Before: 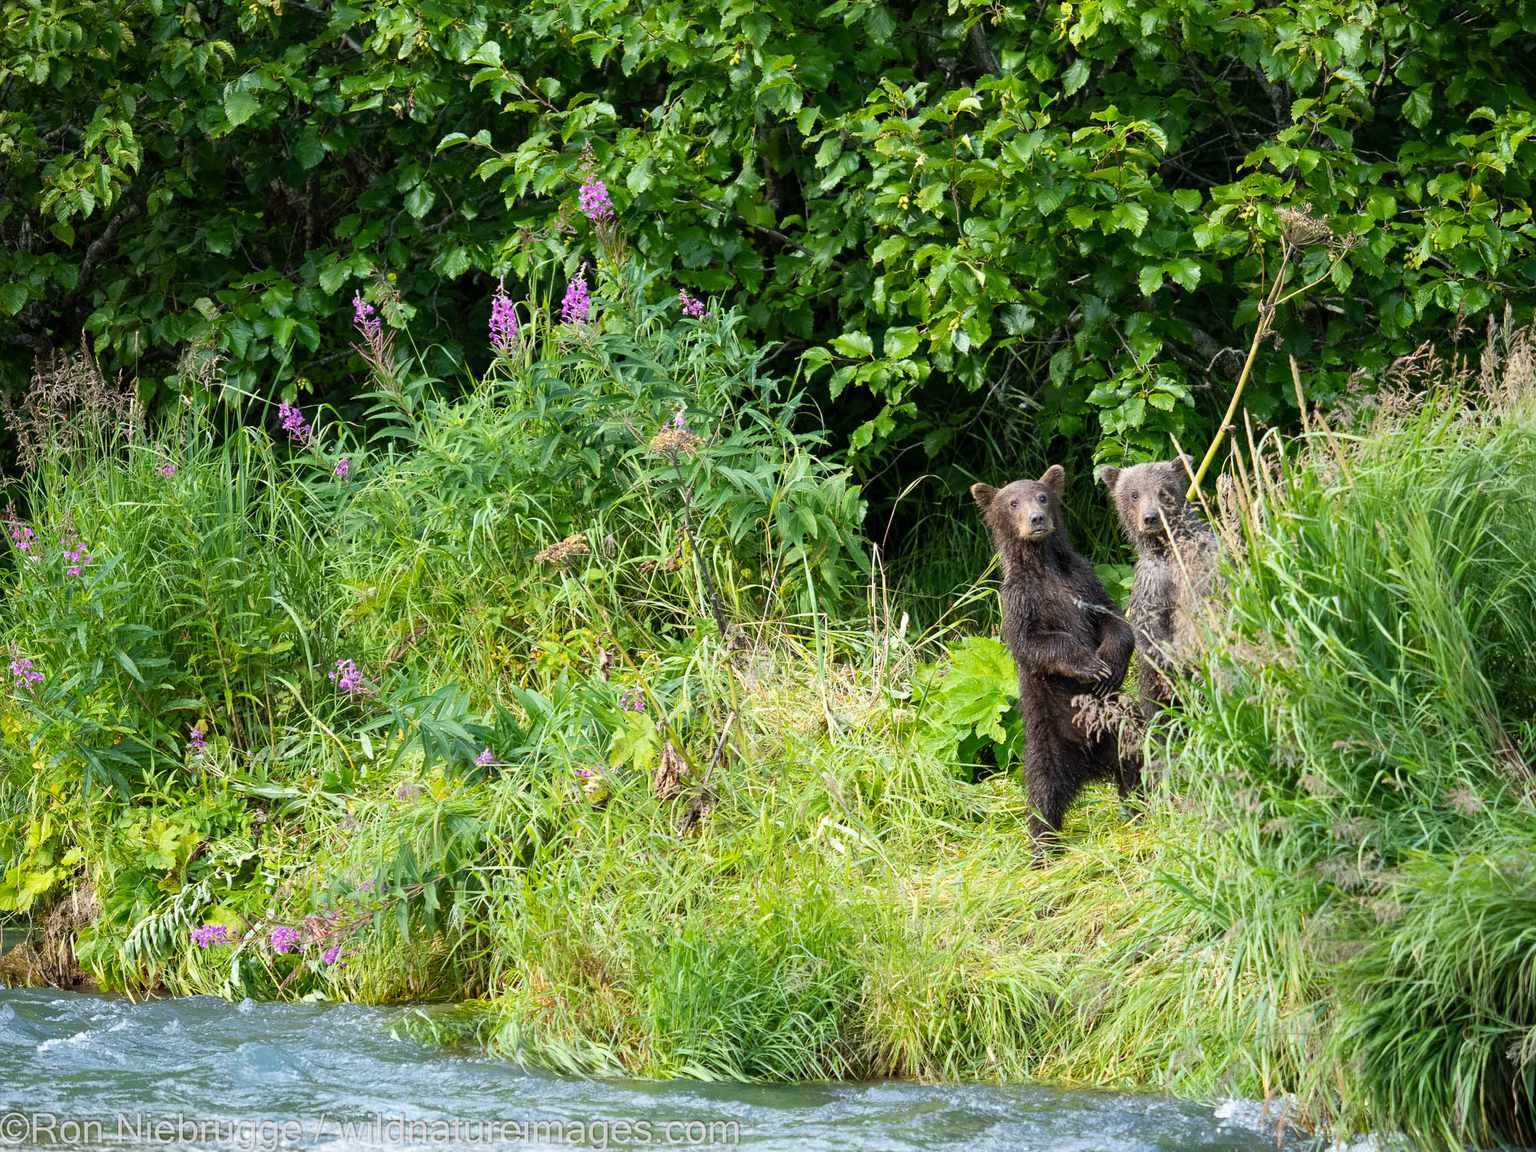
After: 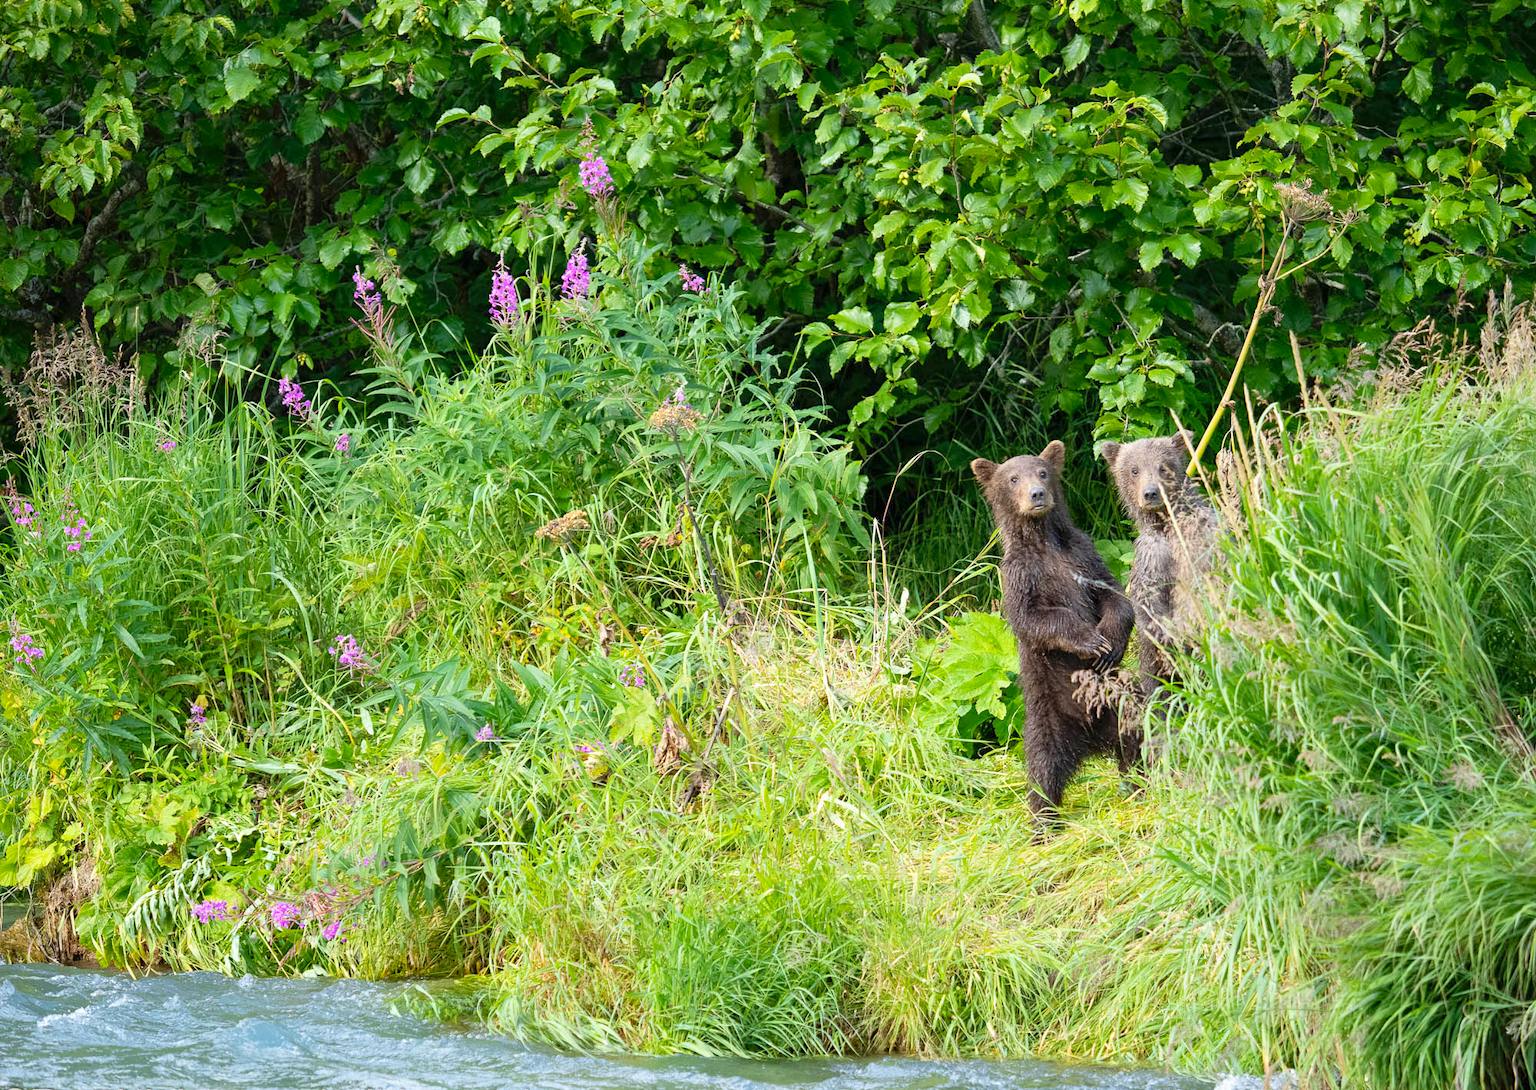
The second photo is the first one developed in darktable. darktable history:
levels: levels [0, 0.445, 1]
crop and rotate: top 2.199%, bottom 3.1%
